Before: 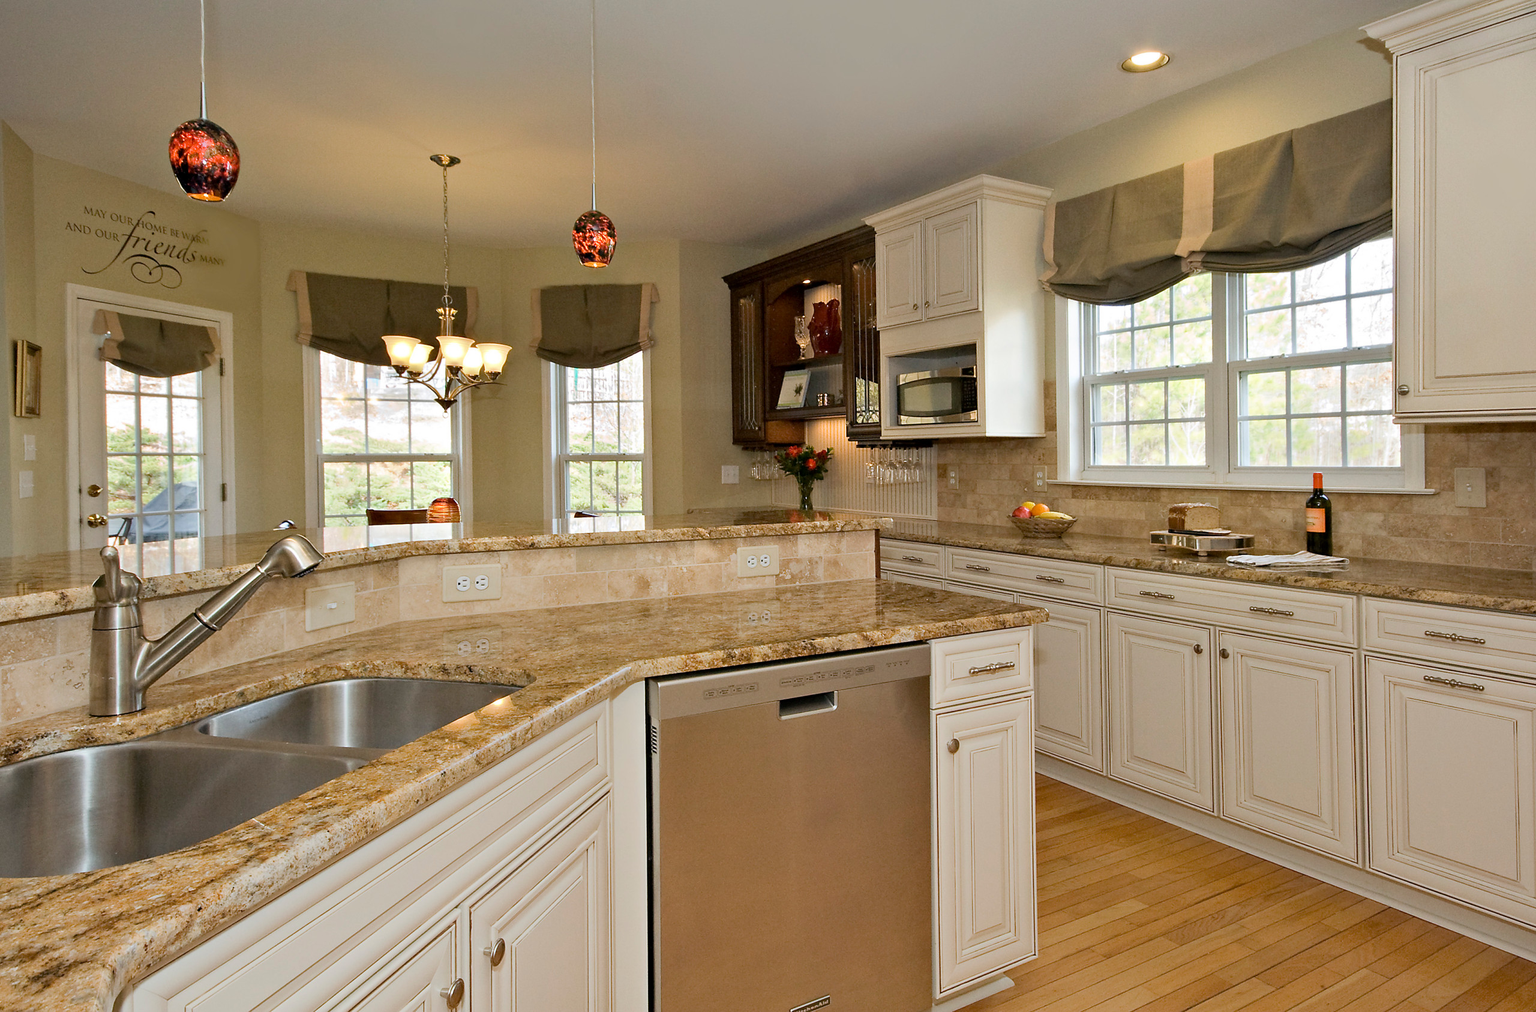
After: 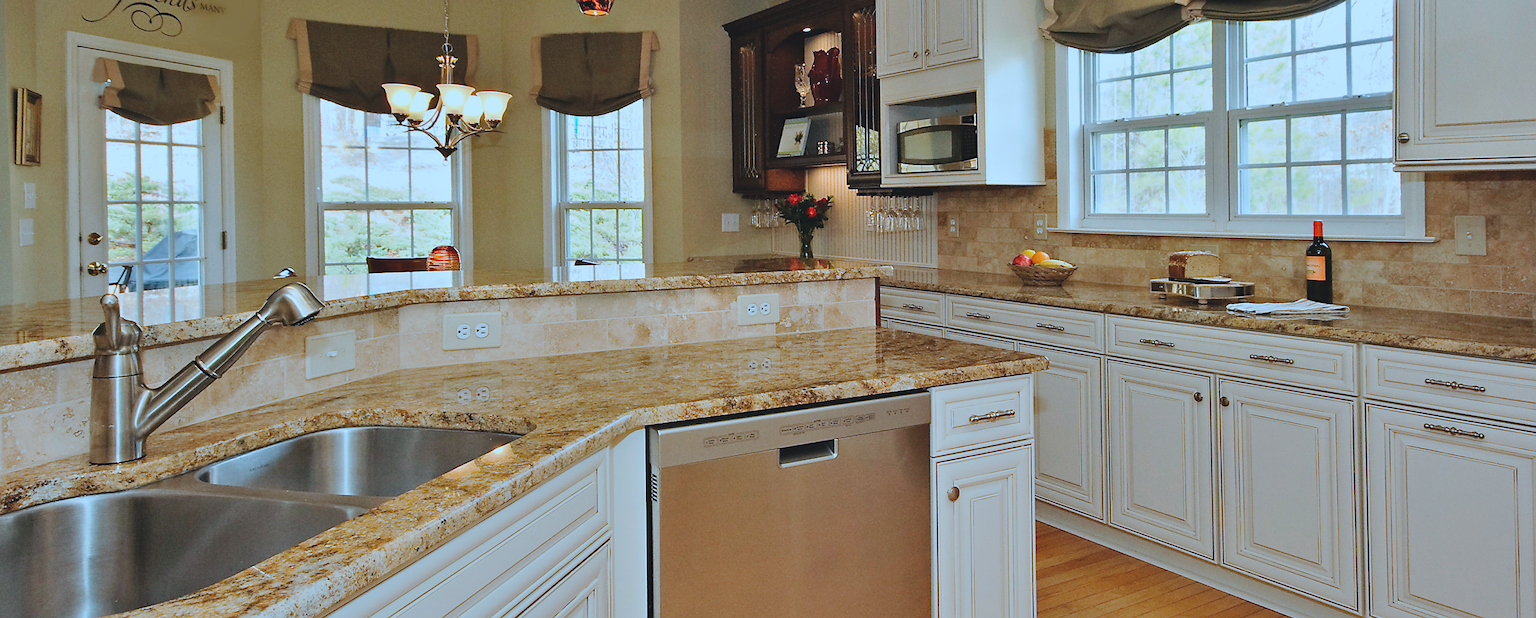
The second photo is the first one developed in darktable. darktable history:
contrast brightness saturation: contrast 0.03, brightness 0.061, saturation 0.123
base curve: curves: ch0 [(0, 0) (0.028, 0.03) (0.121, 0.232) (0.46, 0.748) (0.859, 0.968) (1, 1)], preserve colors none
color correction: highlights a* -9.29, highlights b* -23.52
exposure: black level correction -0.017, exposure -1.122 EV, compensate exposure bias true, compensate highlight preservation false
crop and rotate: top 24.936%, bottom 13.923%
shadows and highlights: shadows 25.33, highlights -47.88, soften with gaussian
sharpen: radius 1.452, amount 0.415, threshold 1.338
